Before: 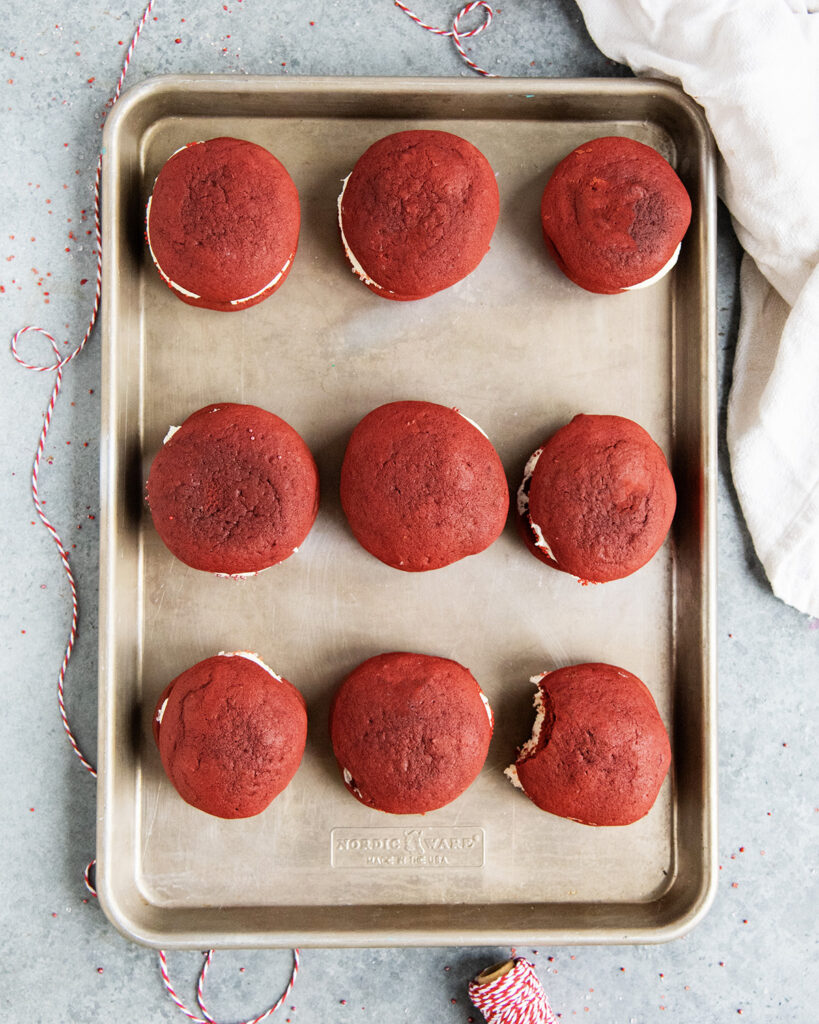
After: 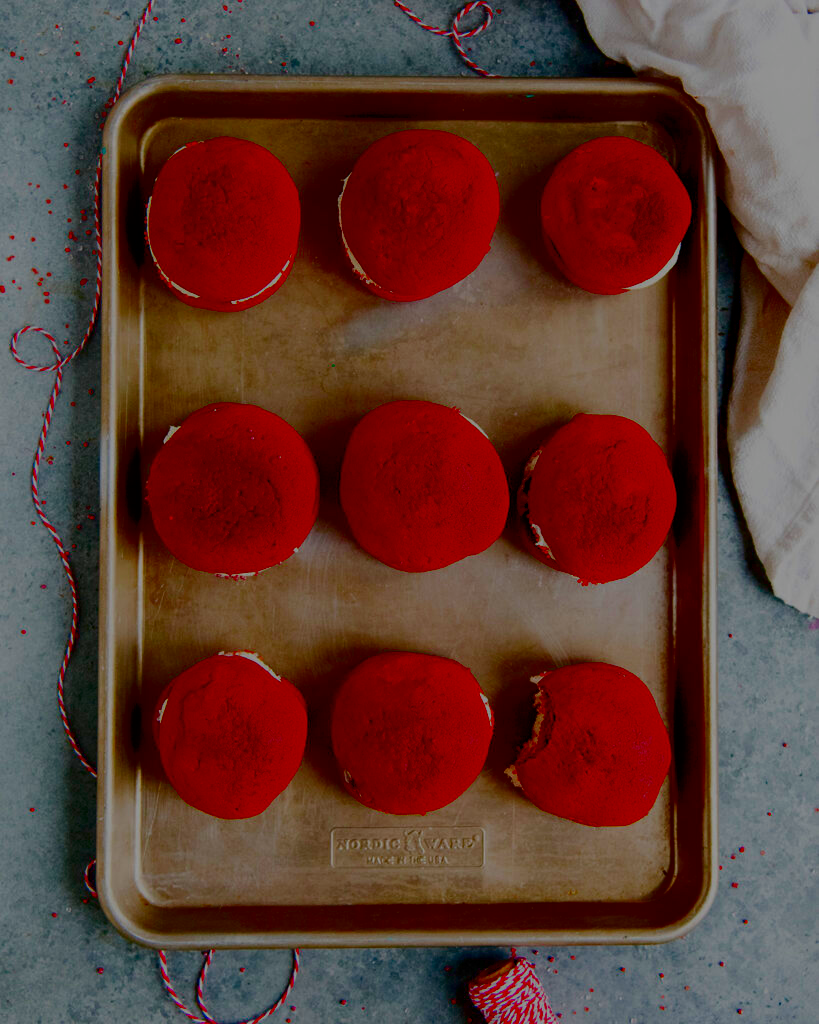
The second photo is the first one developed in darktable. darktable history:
filmic rgb: black relative exposure -7.65 EV, white relative exposure 4.56 EV, threshold 3.05 EV, hardness 3.61, enable highlight reconstruction true
contrast brightness saturation: brightness -0.987, saturation 0.988
haze removal: compatibility mode true, adaptive false
